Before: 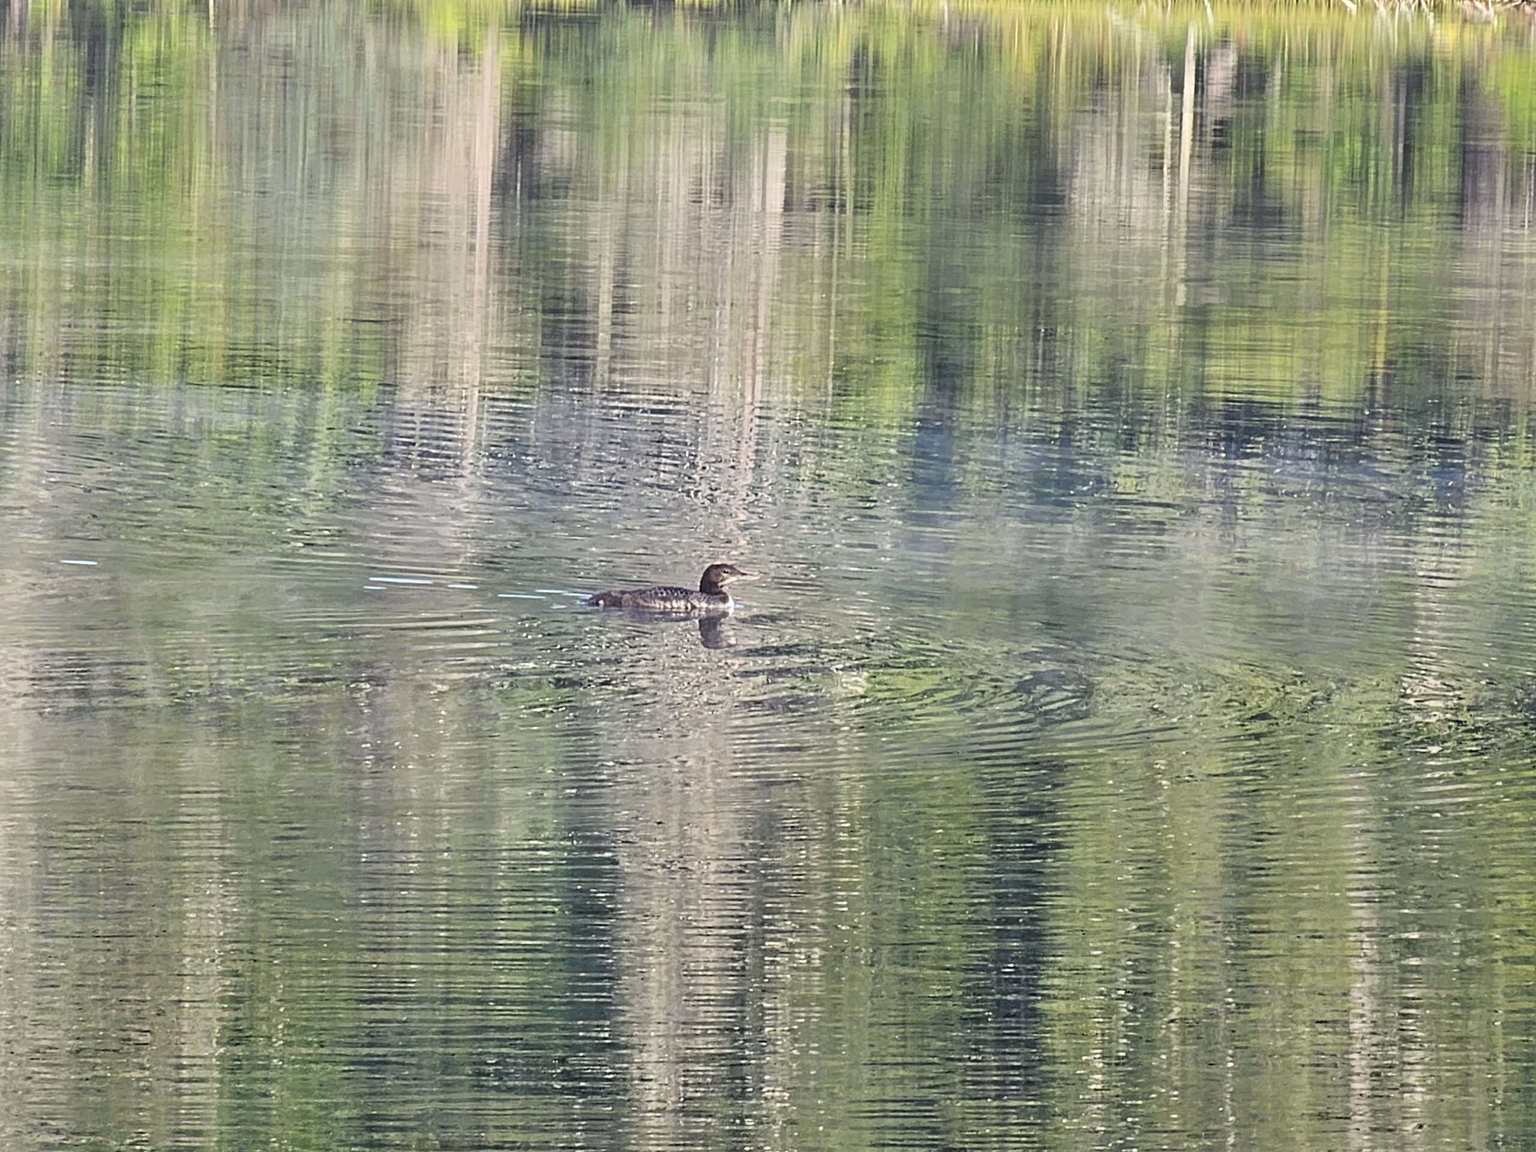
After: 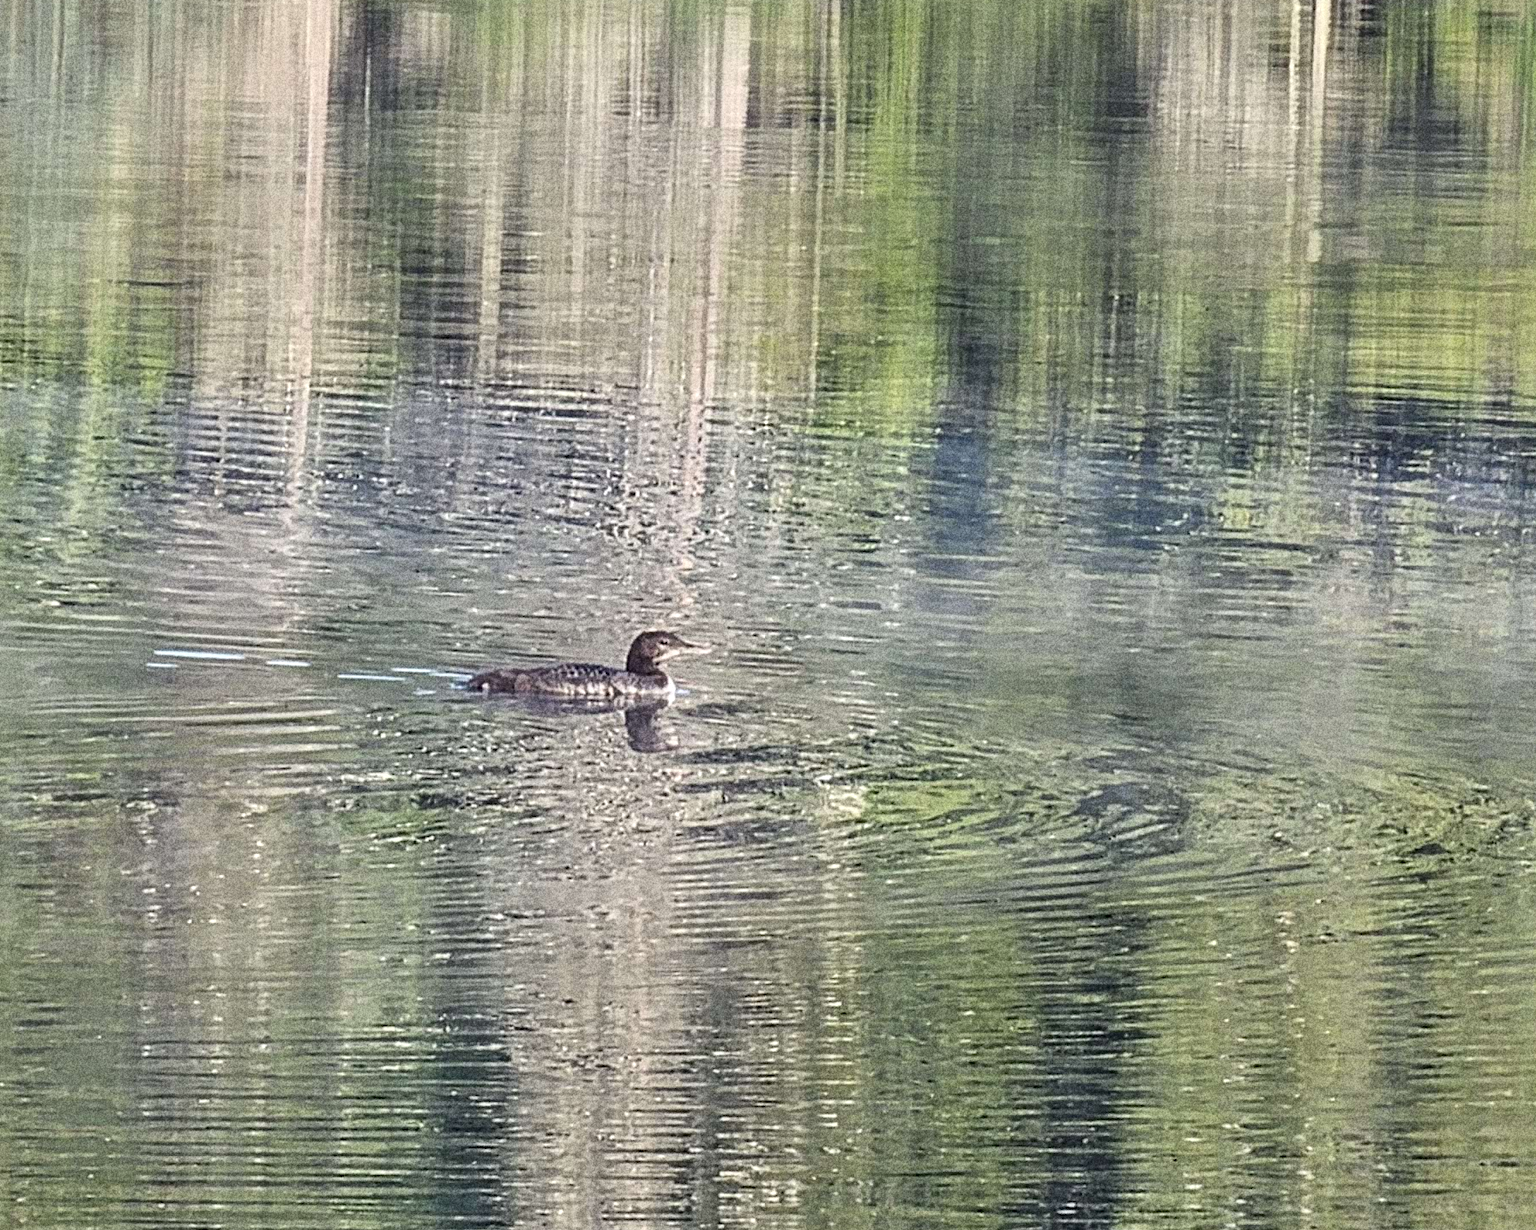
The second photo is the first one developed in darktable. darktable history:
crop and rotate: left 17.046%, top 10.659%, right 12.989%, bottom 14.553%
grain: coarseness 14.49 ISO, strength 48.04%, mid-tones bias 35%
local contrast: on, module defaults
